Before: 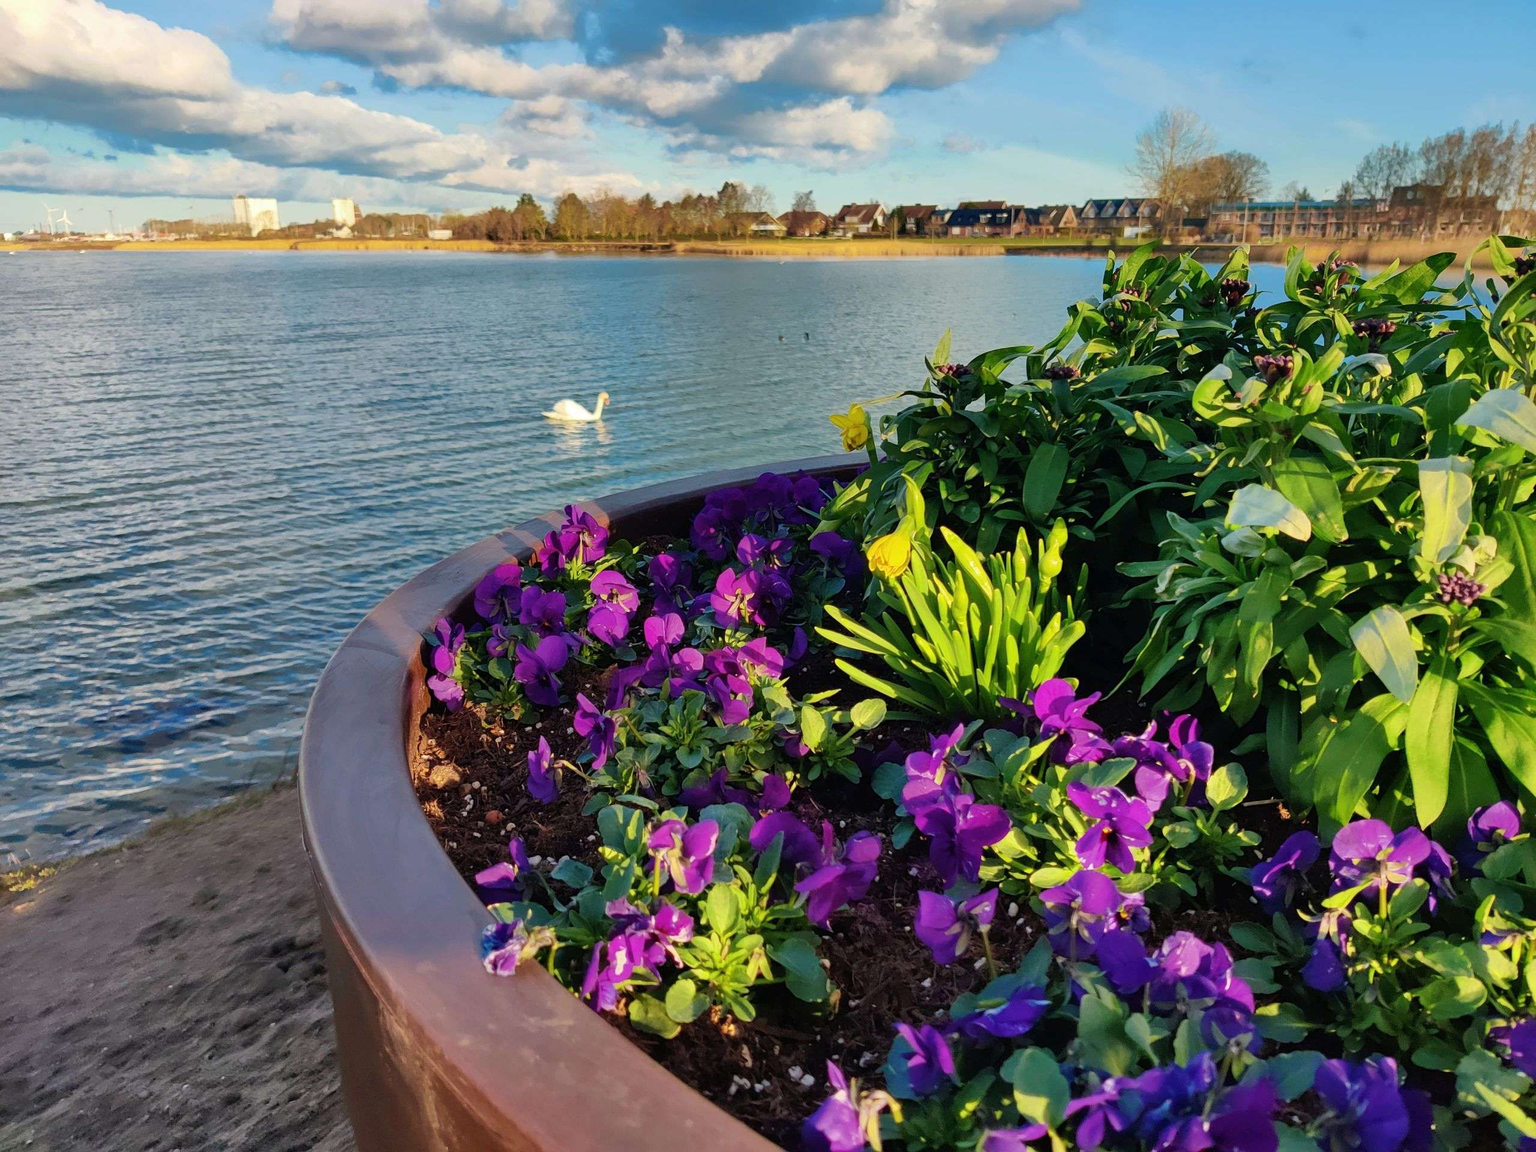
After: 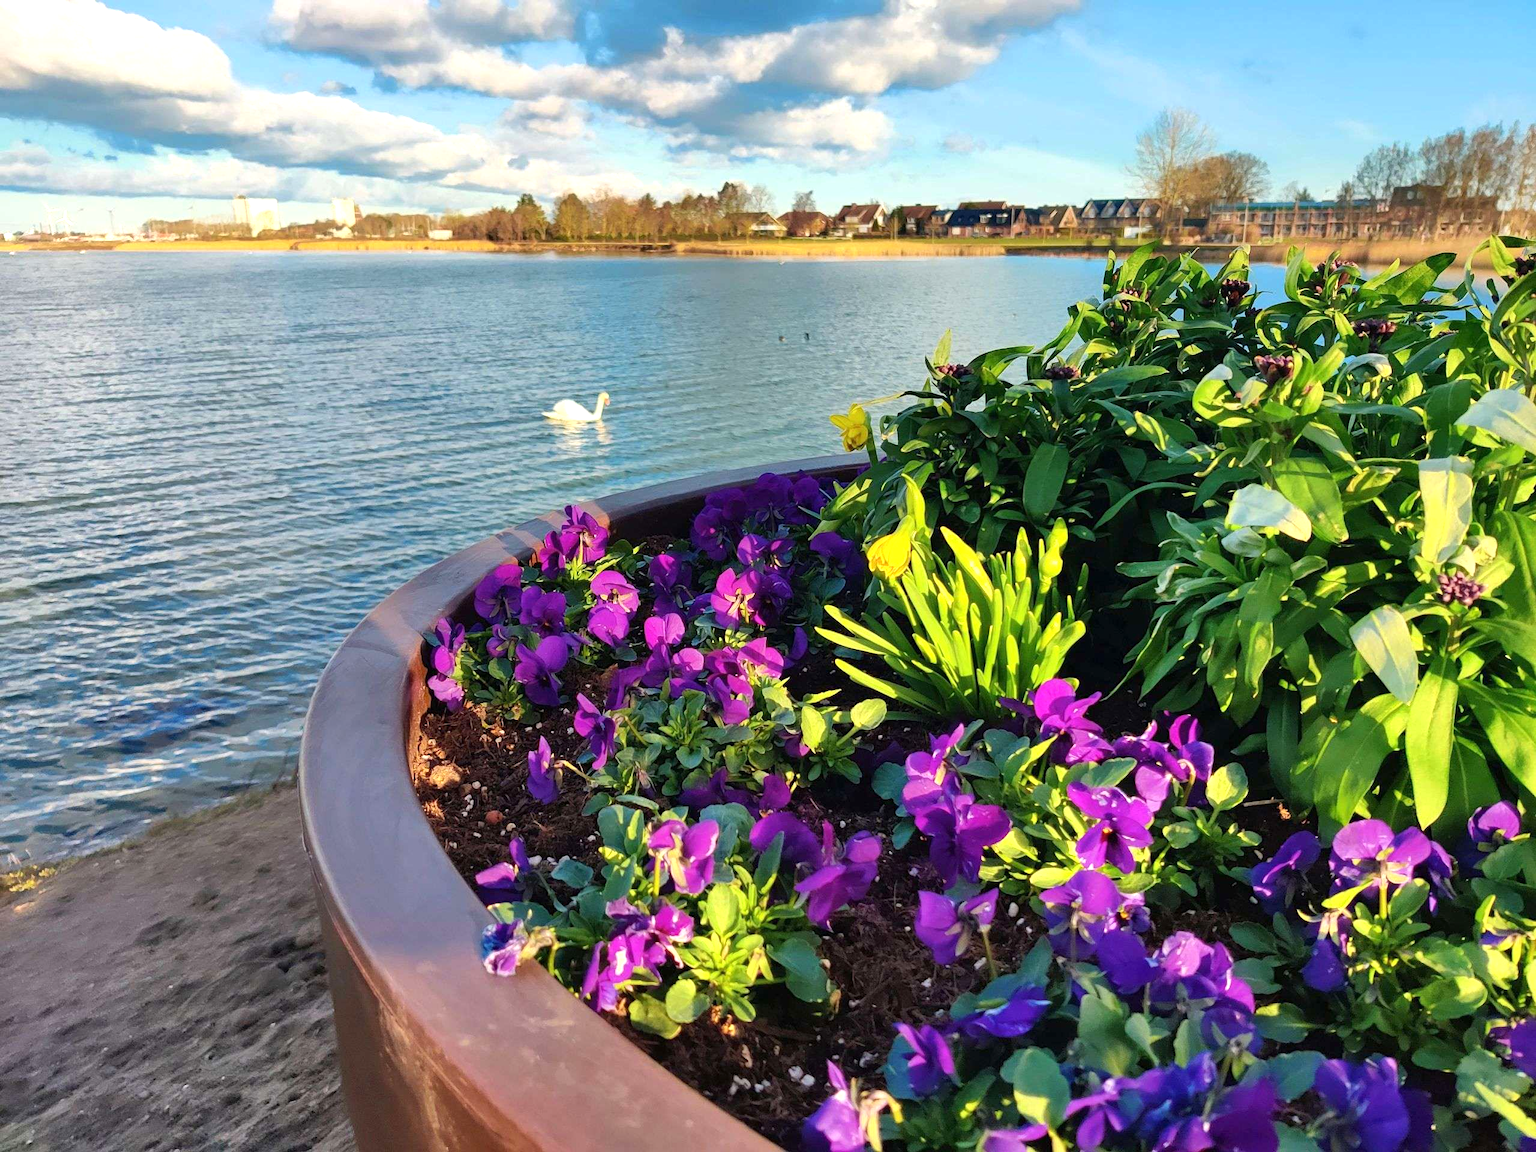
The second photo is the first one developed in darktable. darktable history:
exposure: exposure 0.558 EV, compensate exposure bias true, compensate highlight preservation false
